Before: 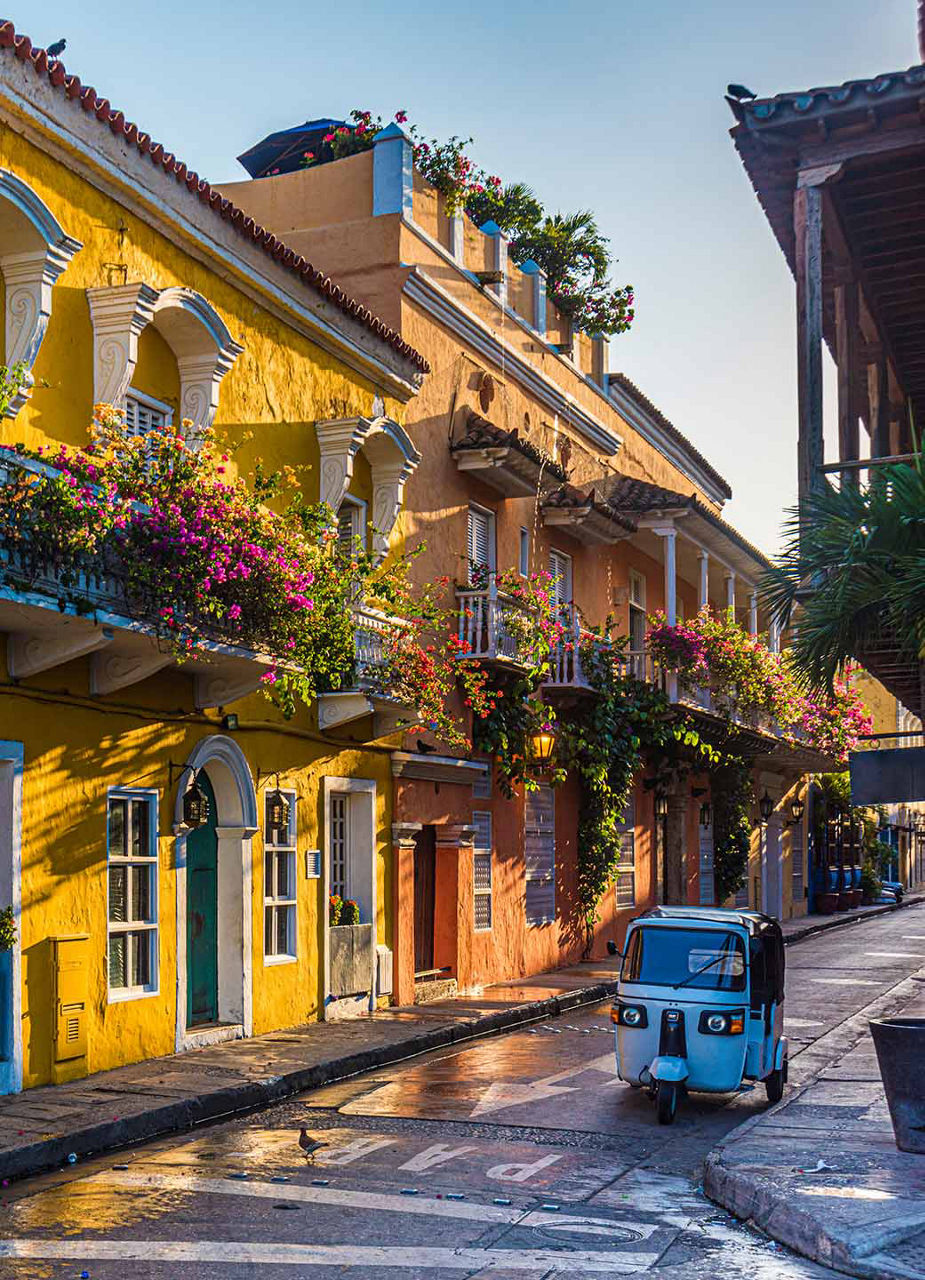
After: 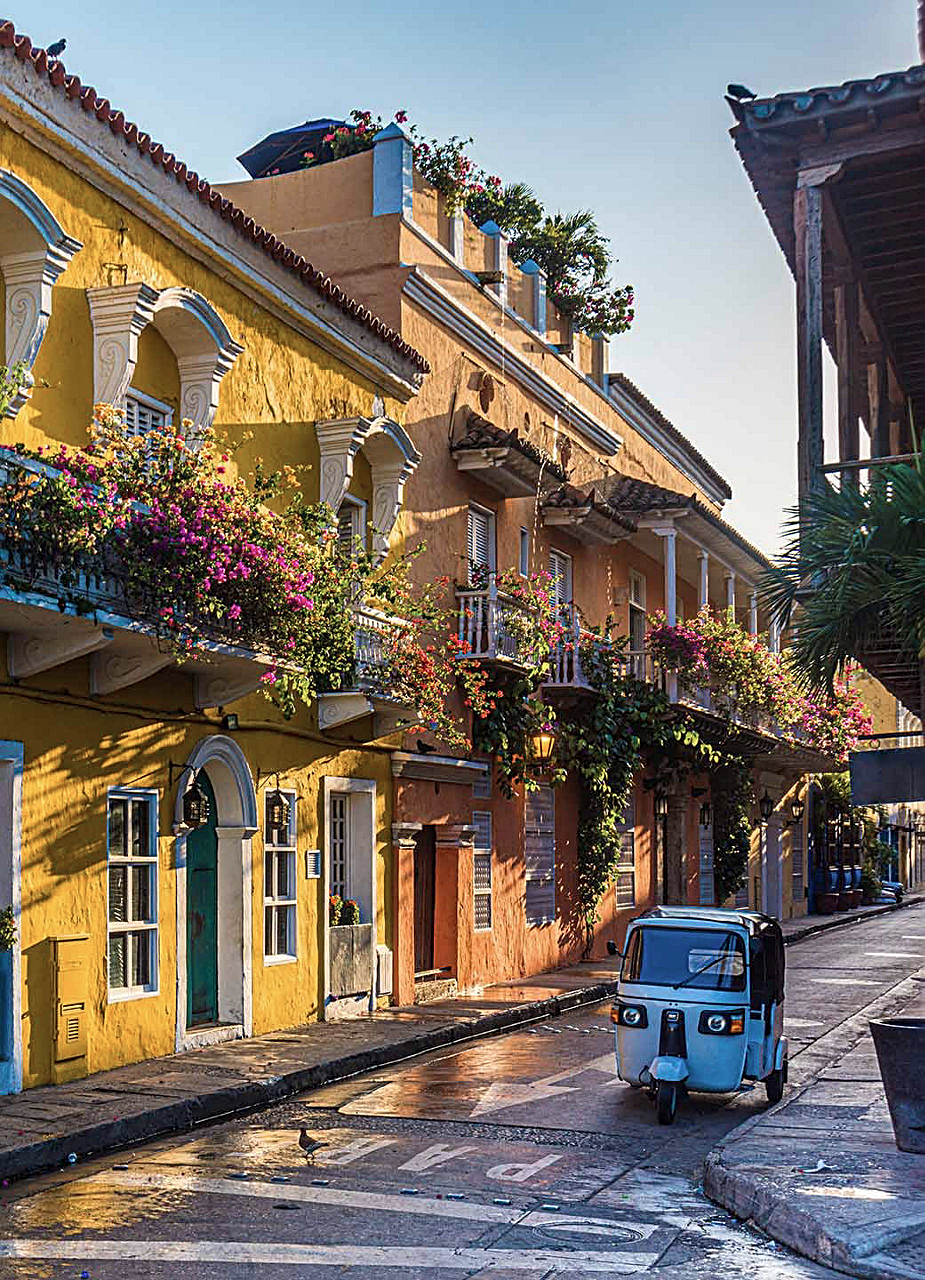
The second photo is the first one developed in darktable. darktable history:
sharpen: on, module defaults
color zones: curves: ch0 [(0, 0.5) (0.143, 0.5) (0.286, 0.5) (0.429, 0.504) (0.571, 0.5) (0.714, 0.509) (0.857, 0.5) (1, 0.5)]; ch1 [(0, 0.425) (0.143, 0.425) (0.286, 0.375) (0.429, 0.405) (0.571, 0.5) (0.714, 0.47) (0.857, 0.425) (1, 0.435)]; ch2 [(0, 0.5) (0.143, 0.5) (0.286, 0.5) (0.429, 0.517) (0.571, 0.5) (0.714, 0.51) (0.857, 0.5) (1, 0.5)]
